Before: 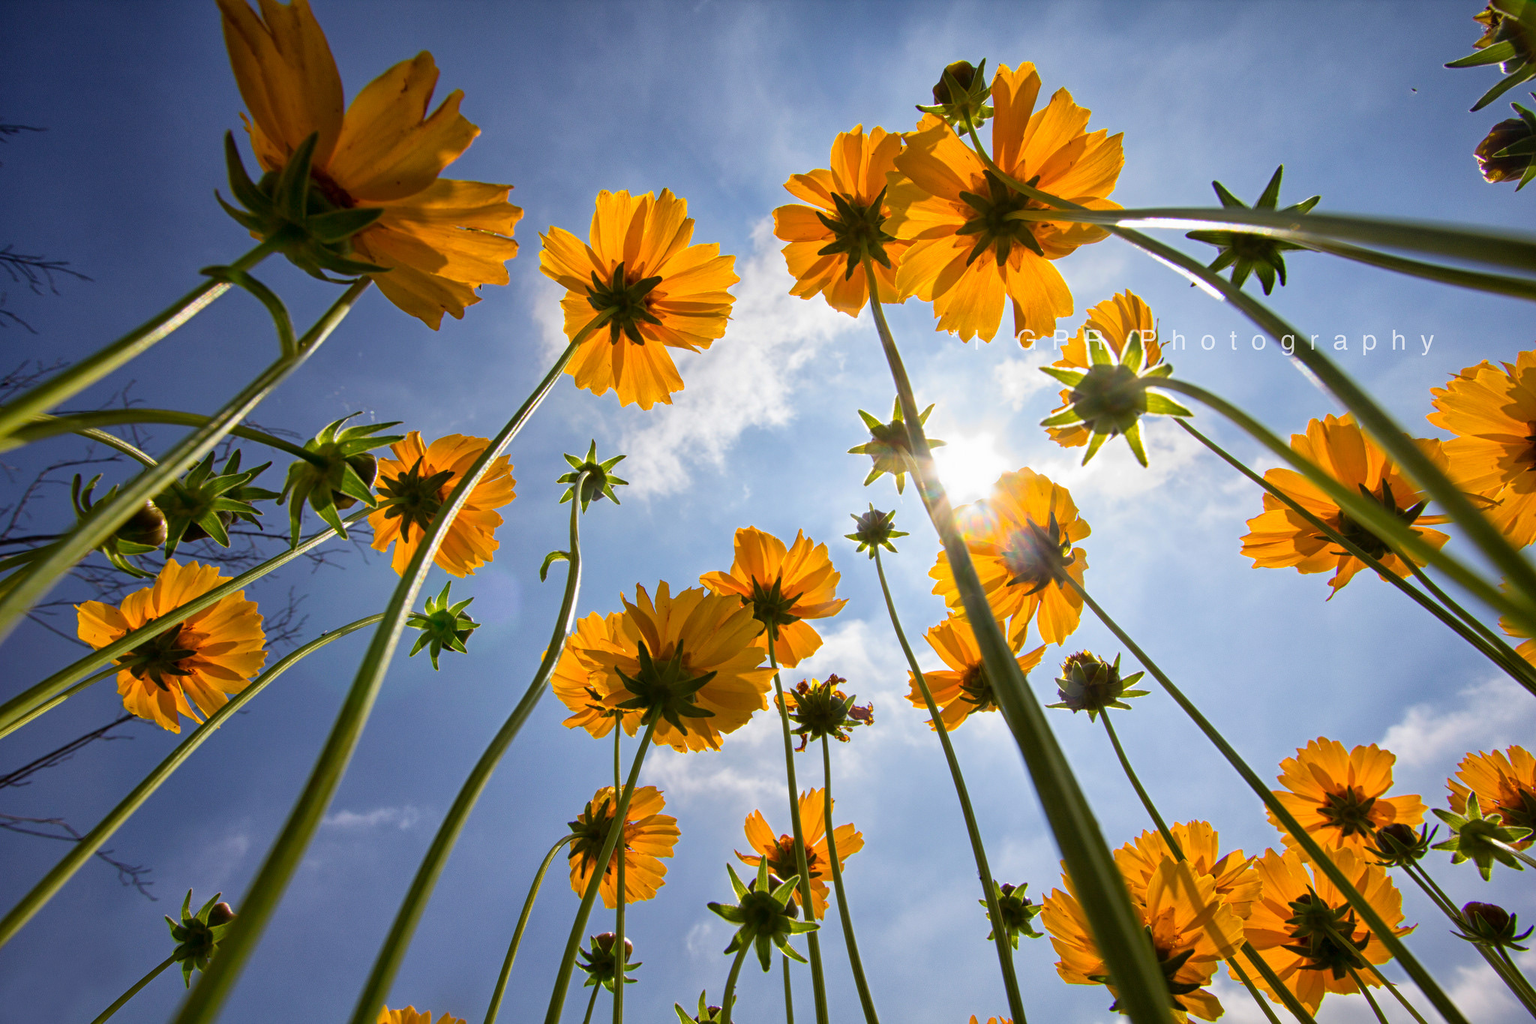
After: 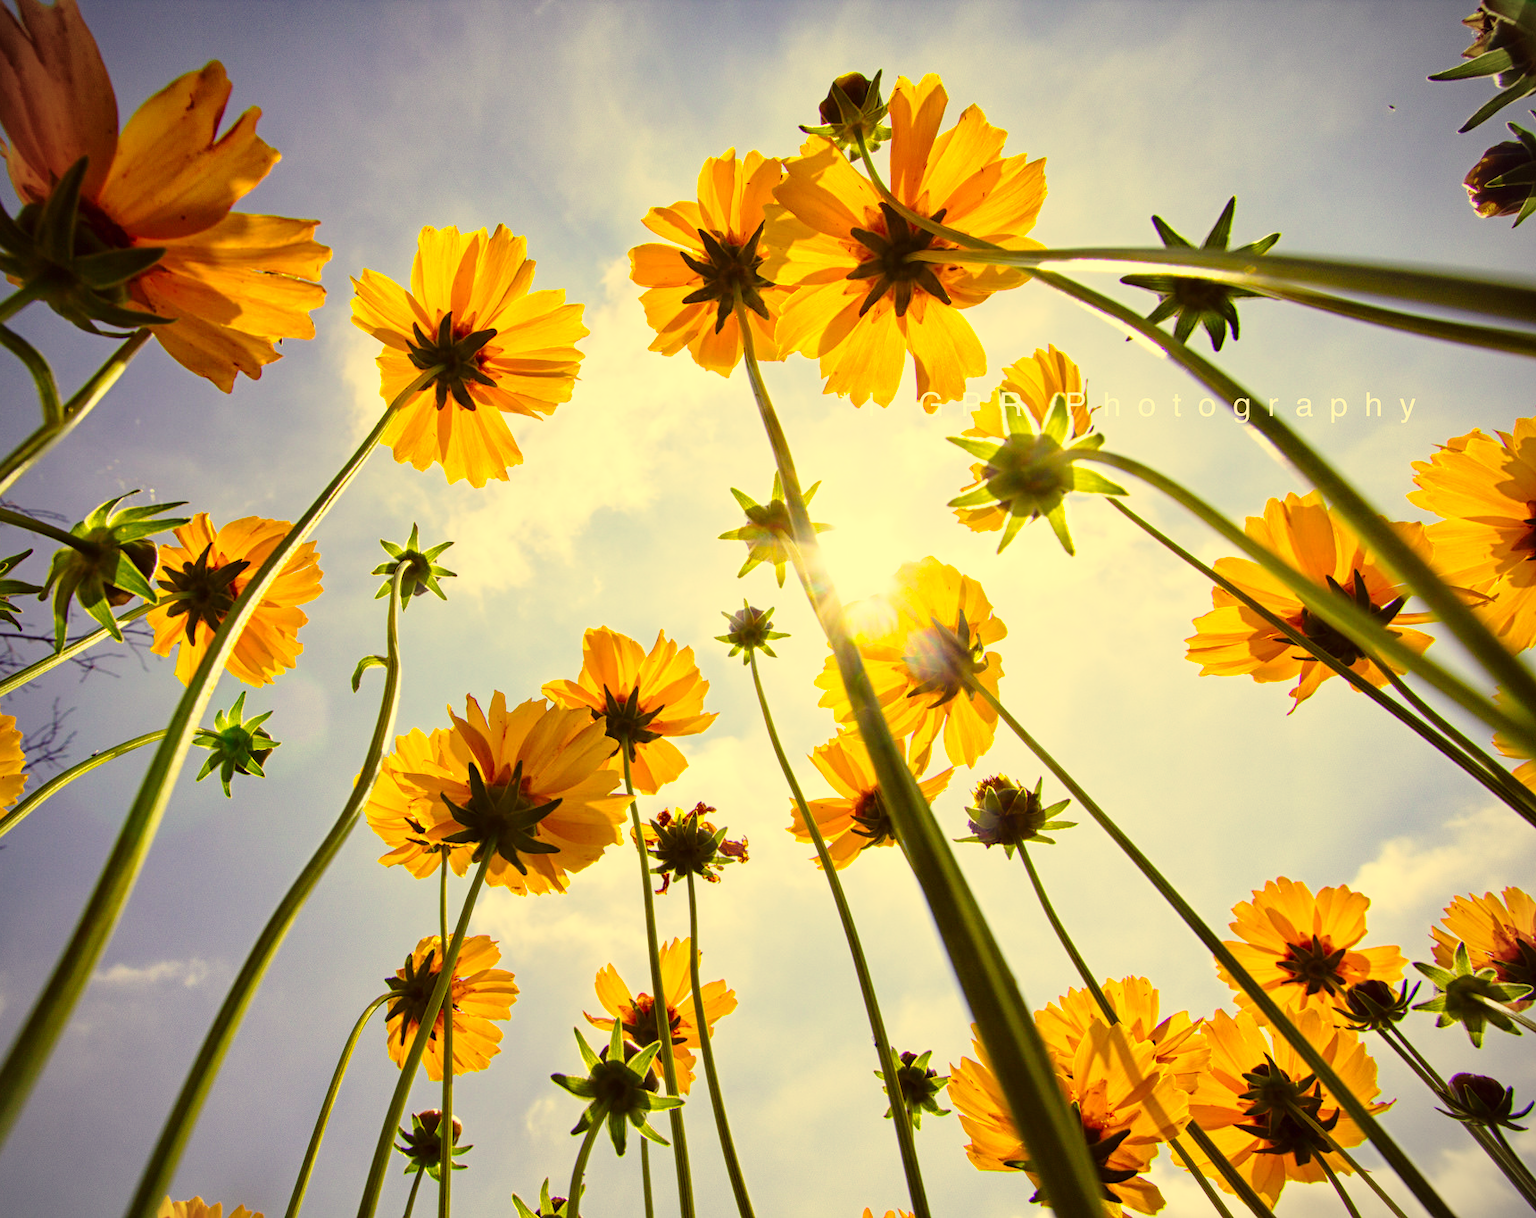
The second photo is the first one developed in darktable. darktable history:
vignetting: fall-off start 91.24%
color correction: highlights a* -0.509, highlights b* 39.95, shadows a* 9.59, shadows b* -0.611
base curve: curves: ch0 [(0, 0) (0.028, 0.03) (0.121, 0.232) (0.46, 0.748) (0.859, 0.968) (1, 1)], exposure shift 0.574, preserve colors none
crop: left 15.953%
